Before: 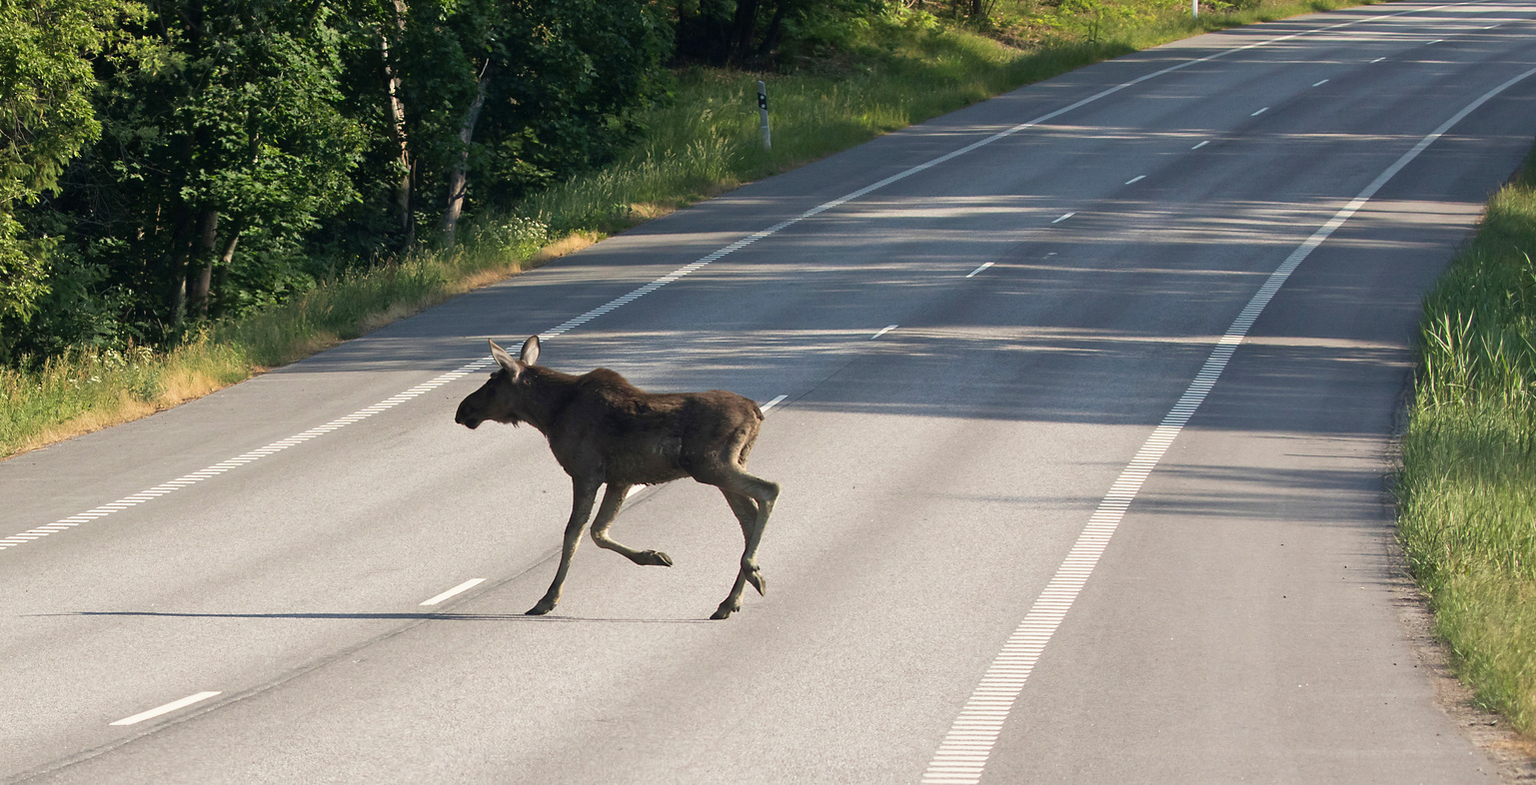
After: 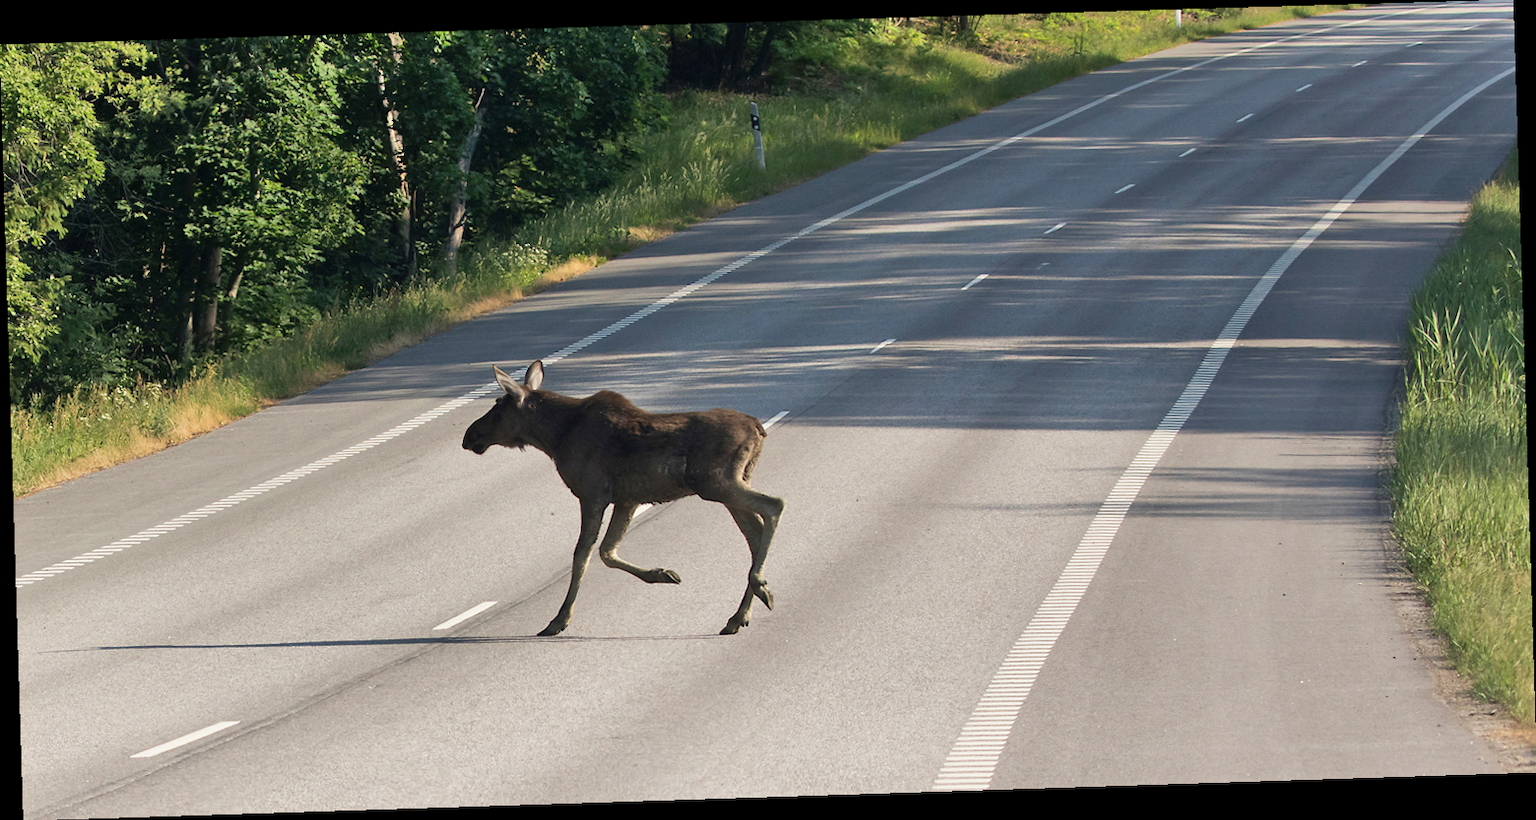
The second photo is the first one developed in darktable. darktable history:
rotate and perspective: rotation -1.77°, lens shift (horizontal) 0.004, automatic cropping off
shadows and highlights: shadows 43.71, white point adjustment -1.46, soften with gaussian
